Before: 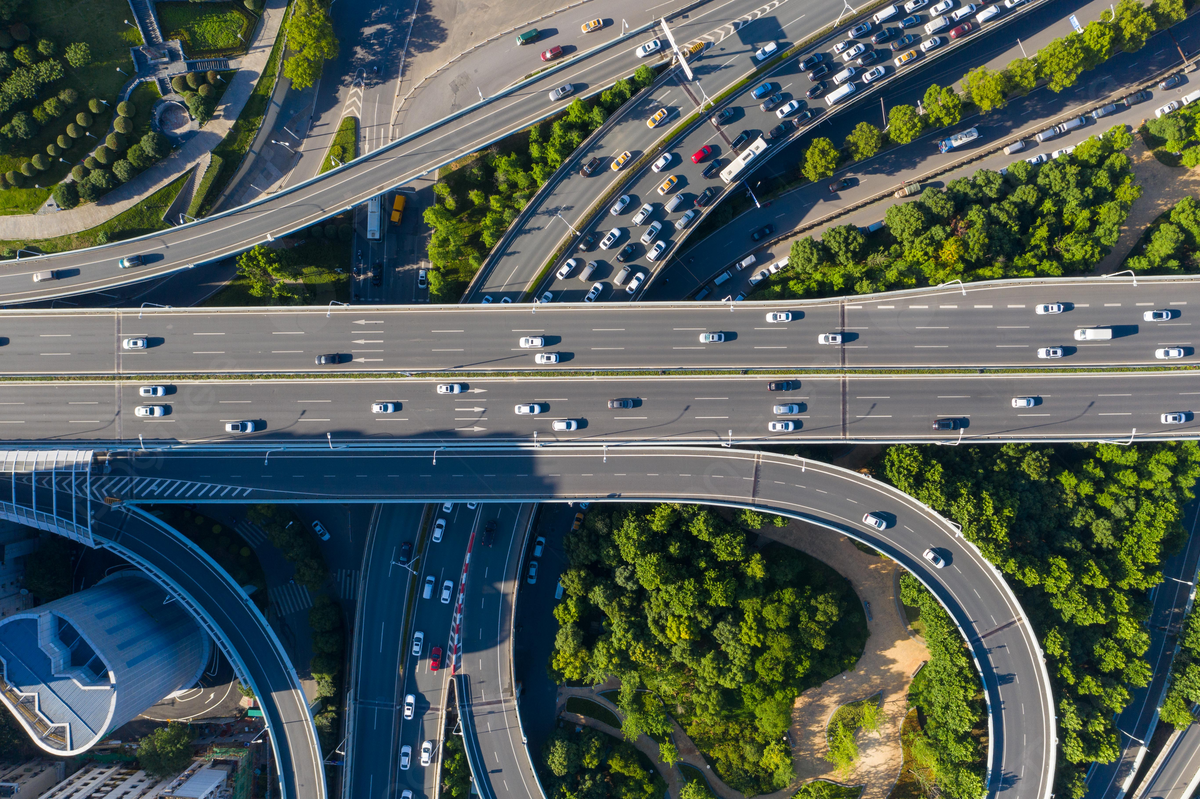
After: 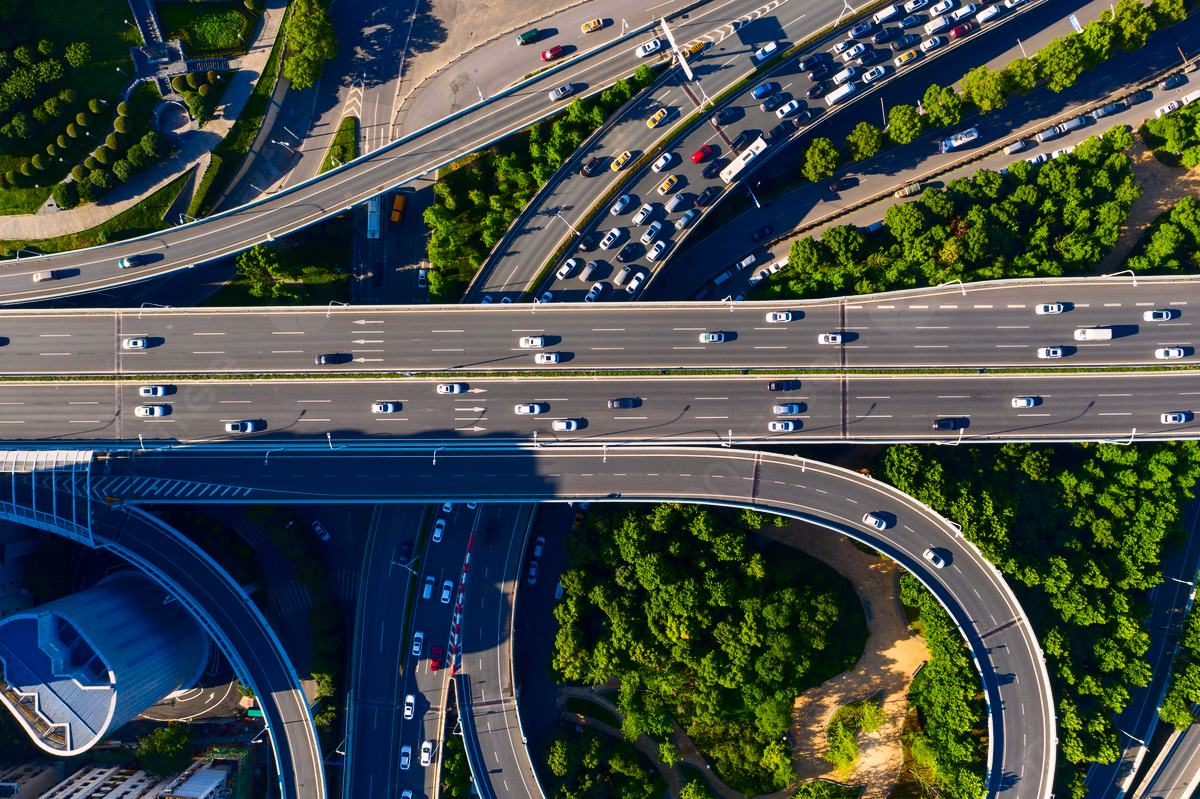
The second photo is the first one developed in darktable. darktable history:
contrast brightness saturation: contrast 0.21, brightness -0.11, saturation 0.21
color correction: highlights a* 3.22, highlights b* 1.93, saturation 1.19
